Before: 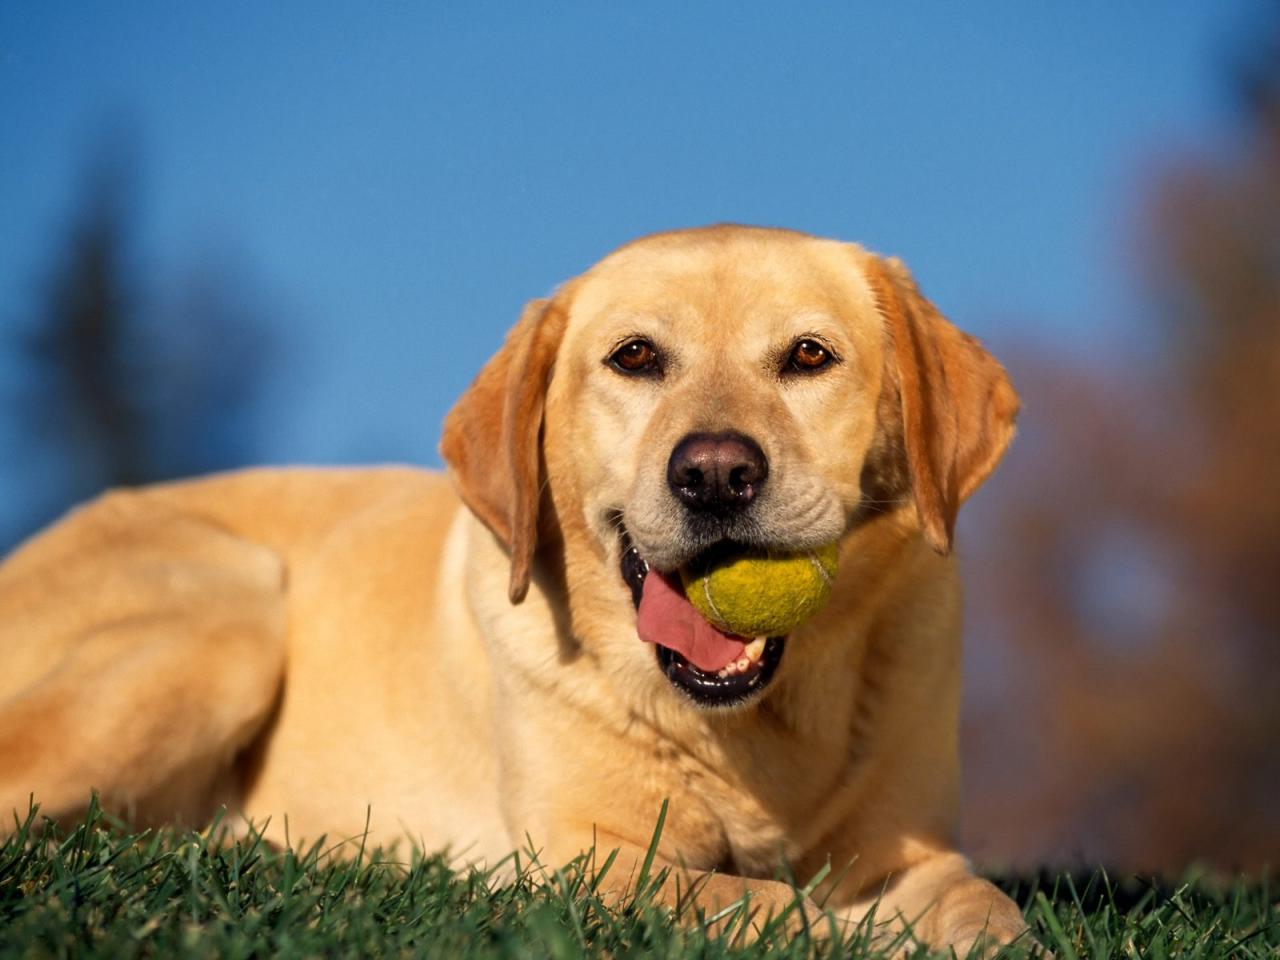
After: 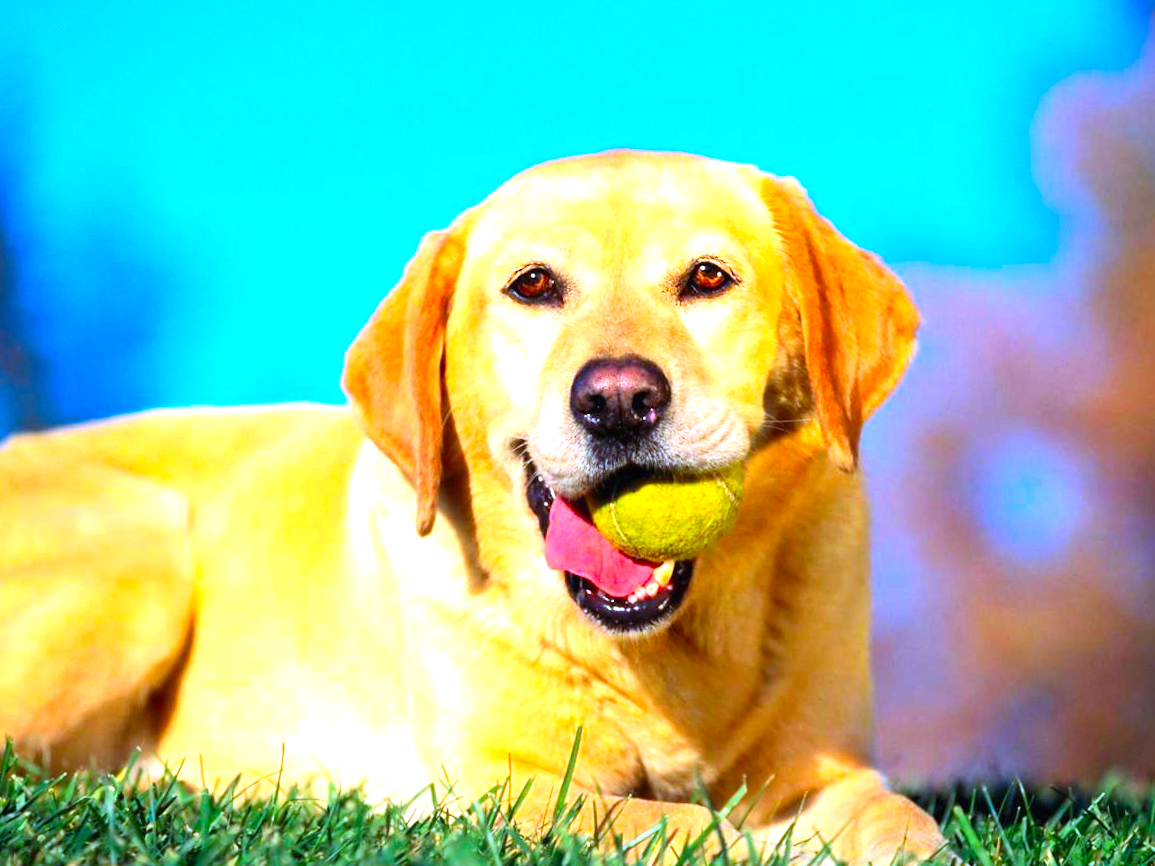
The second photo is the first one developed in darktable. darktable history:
white balance: red 0.871, blue 1.249
color balance: contrast 10%
crop and rotate: angle 1.96°, left 5.673%, top 5.673%
exposure: black level correction 0, exposure 1.2 EV, compensate exposure bias true, compensate highlight preservation false
color balance rgb: global vibrance -1%, saturation formula JzAzBz (2021)
contrast brightness saturation: contrast 0.2, brightness 0.2, saturation 0.8
